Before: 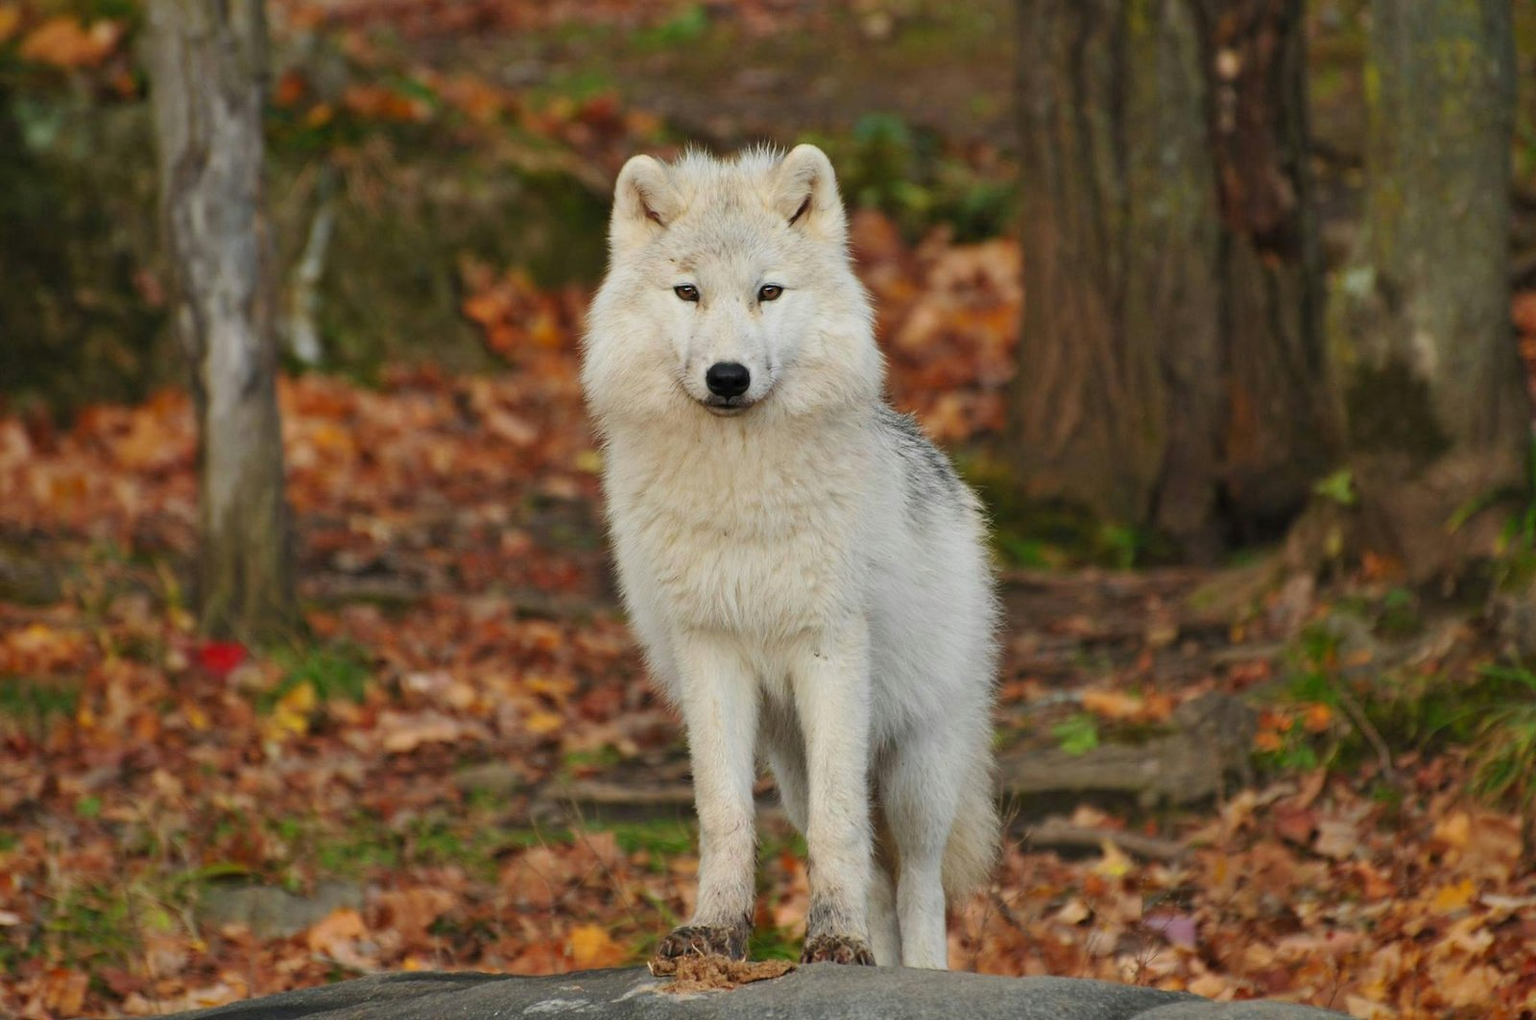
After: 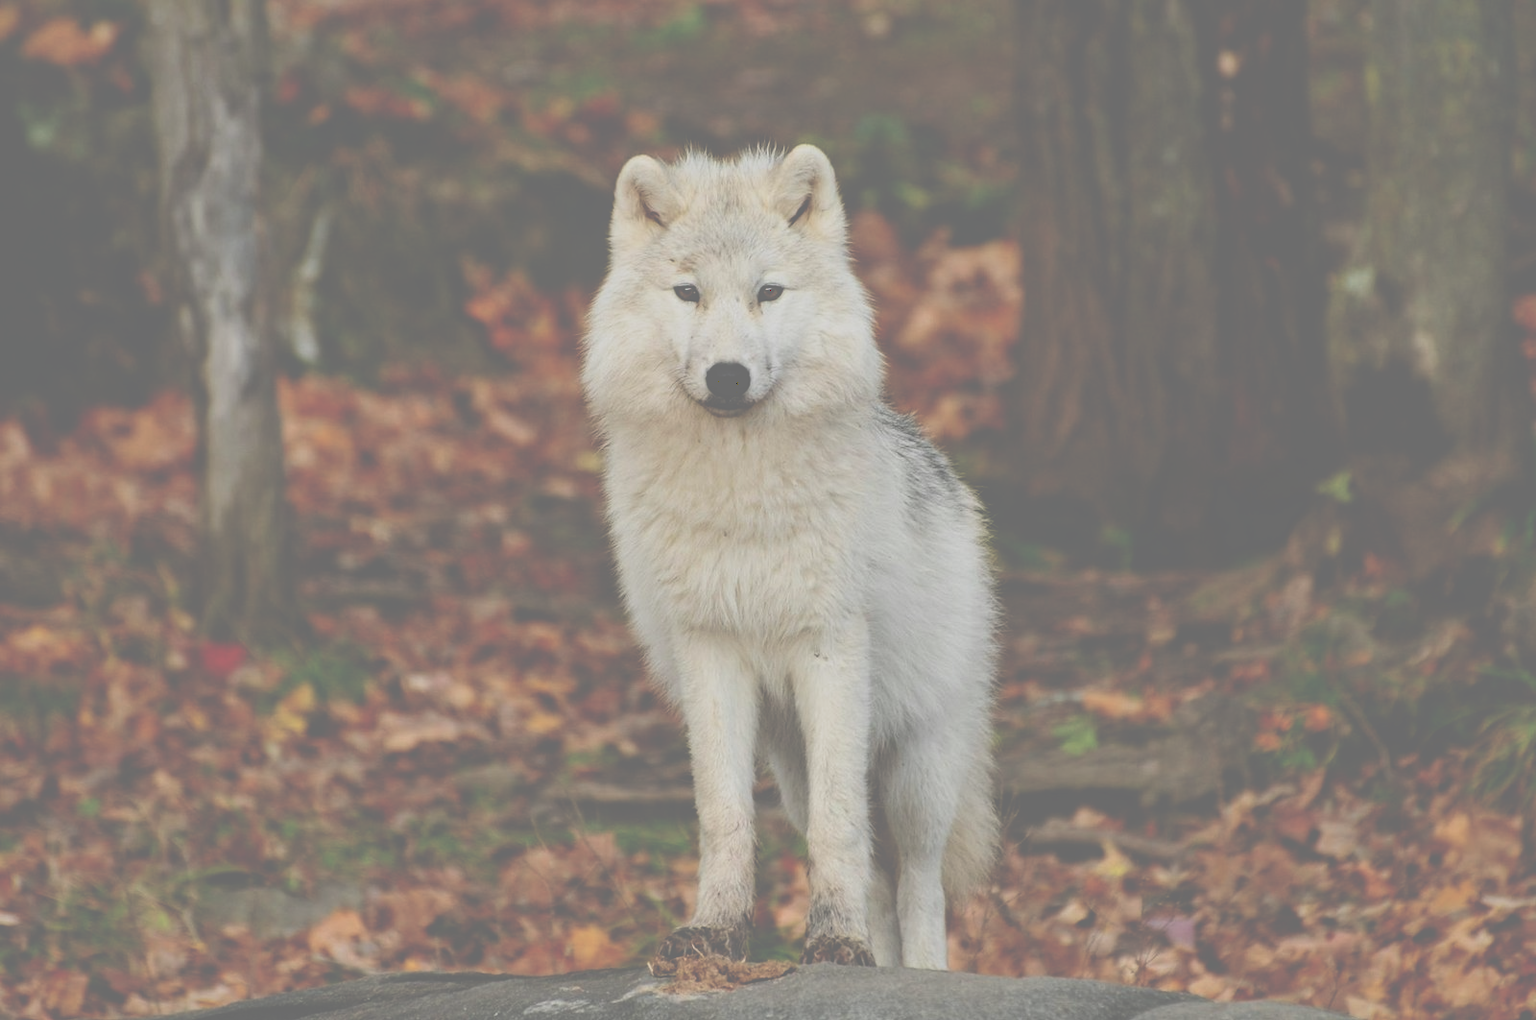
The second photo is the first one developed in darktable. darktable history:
local contrast: on, module defaults
tone curve: curves: ch0 [(0, 0) (0.003, 0.464) (0.011, 0.464) (0.025, 0.464) (0.044, 0.464) (0.069, 0.464) (0.1, 0.463) (0.136, 0.463) (0.177, 0.464) (0.224, 0.469) (0.277, 0.482) (0.335, 0.501) (0.399, 0.53) (0.468, 0.567) (0.543, 0.61) (0.623, 0.663) (0.709, 0.718) (0.801, 0.779) (0.898, 0.842) (1, 1)], preserve colors none
